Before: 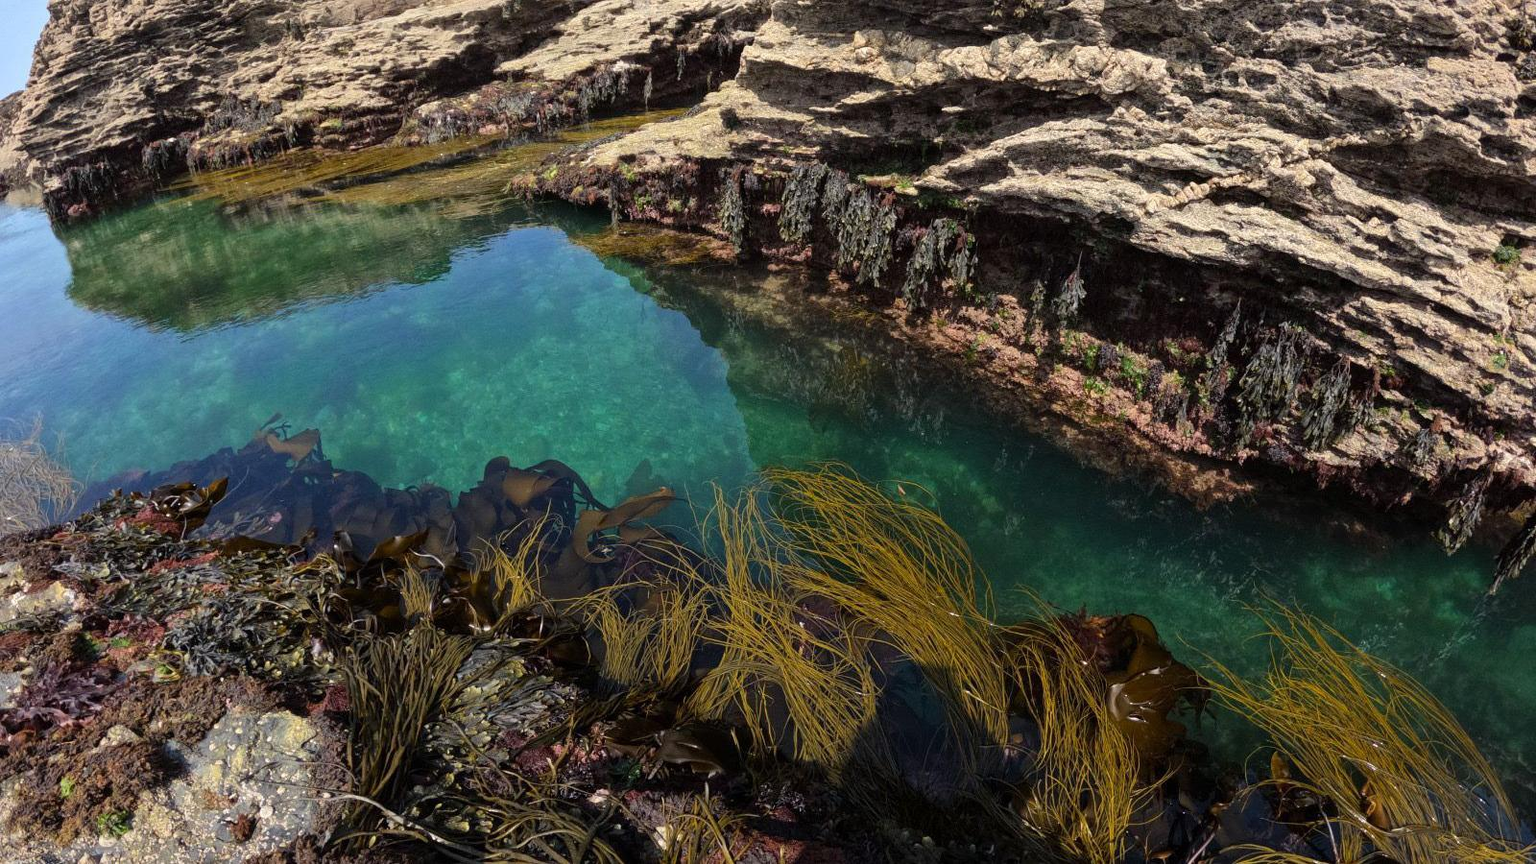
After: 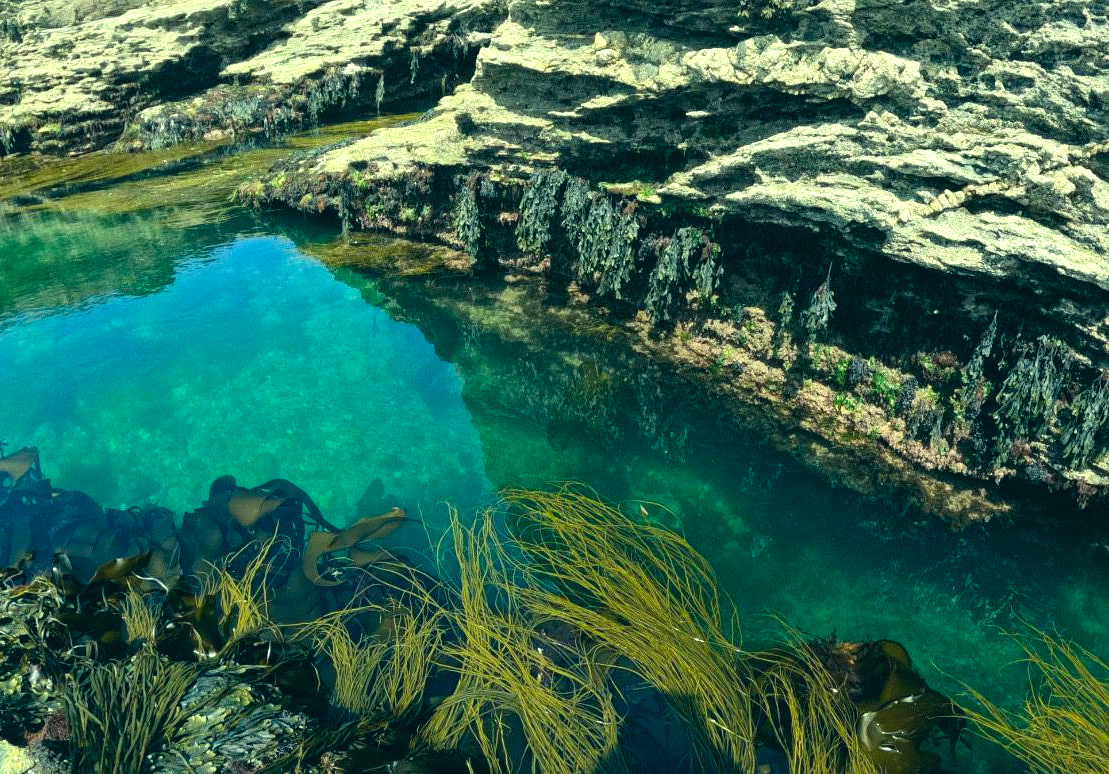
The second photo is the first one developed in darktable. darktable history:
exposure: black level correction 0, exposure 0.7 EV, compensate exposure bias true, compensate highlight preservation false
color correction: highlights a* -20.08, highlights b* 9.8, shadows a* -20.4, shadows b* -10.76
crop: left 18.479%, right 12.2%, bottom 13.971%
